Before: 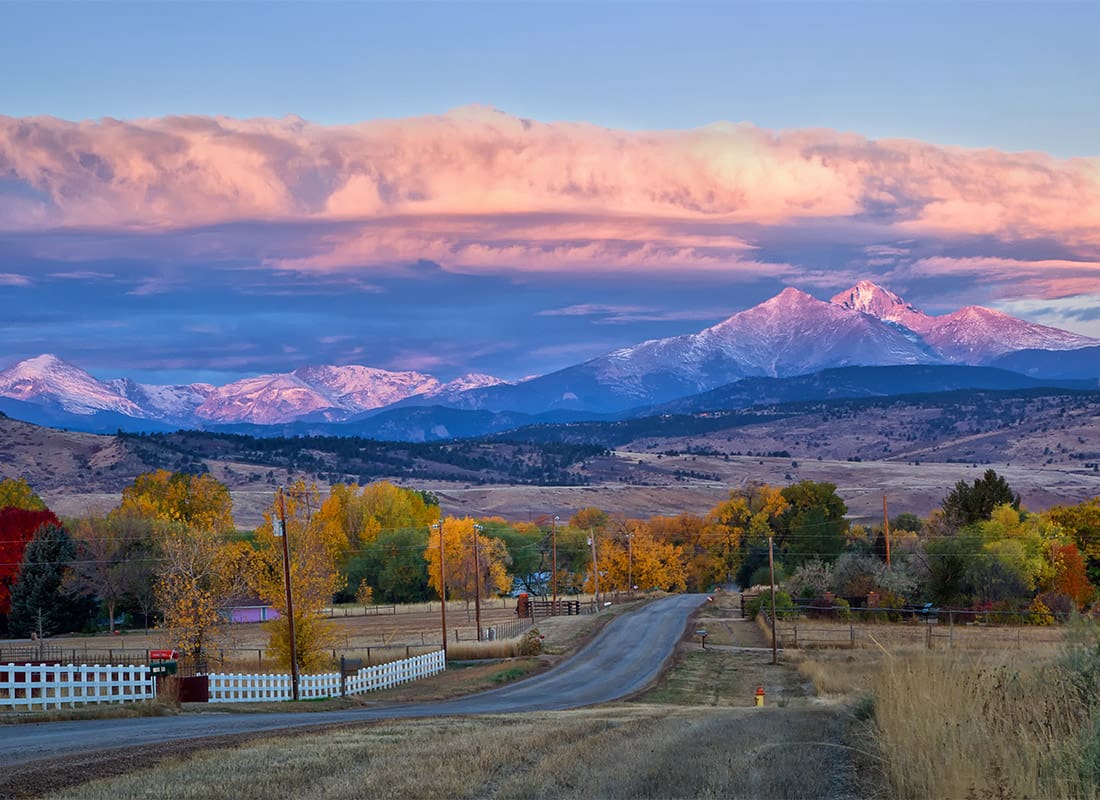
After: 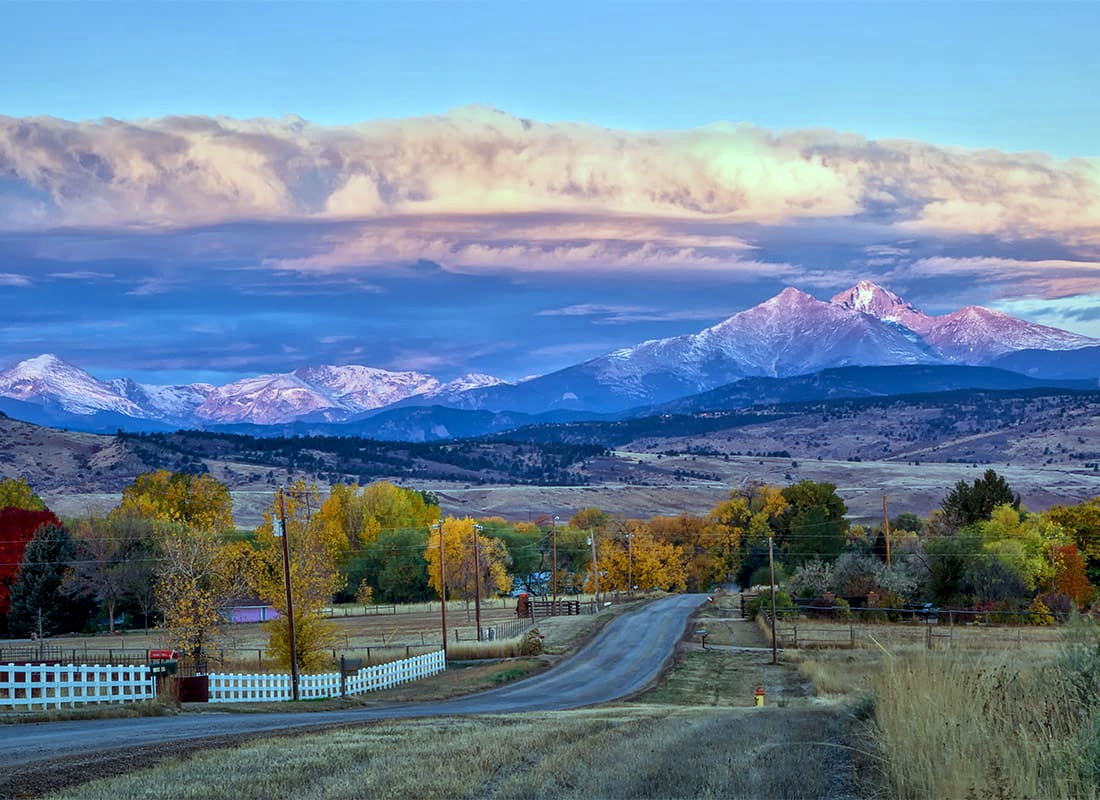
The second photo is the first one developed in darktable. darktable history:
color balance: mode lift, gamma, gain (sRGB), lift [0.997, 0.979, 1.021, 1.011], gamma [1, 1.084, 0.916, 0.998], gain [1, 0.87, 1.13, 1.101], contrast 4.55%, contrast fulcrum 38.24%, output saturation 104.09%
tone equalizer: on, module defaults
local contrast: on, module defaults
